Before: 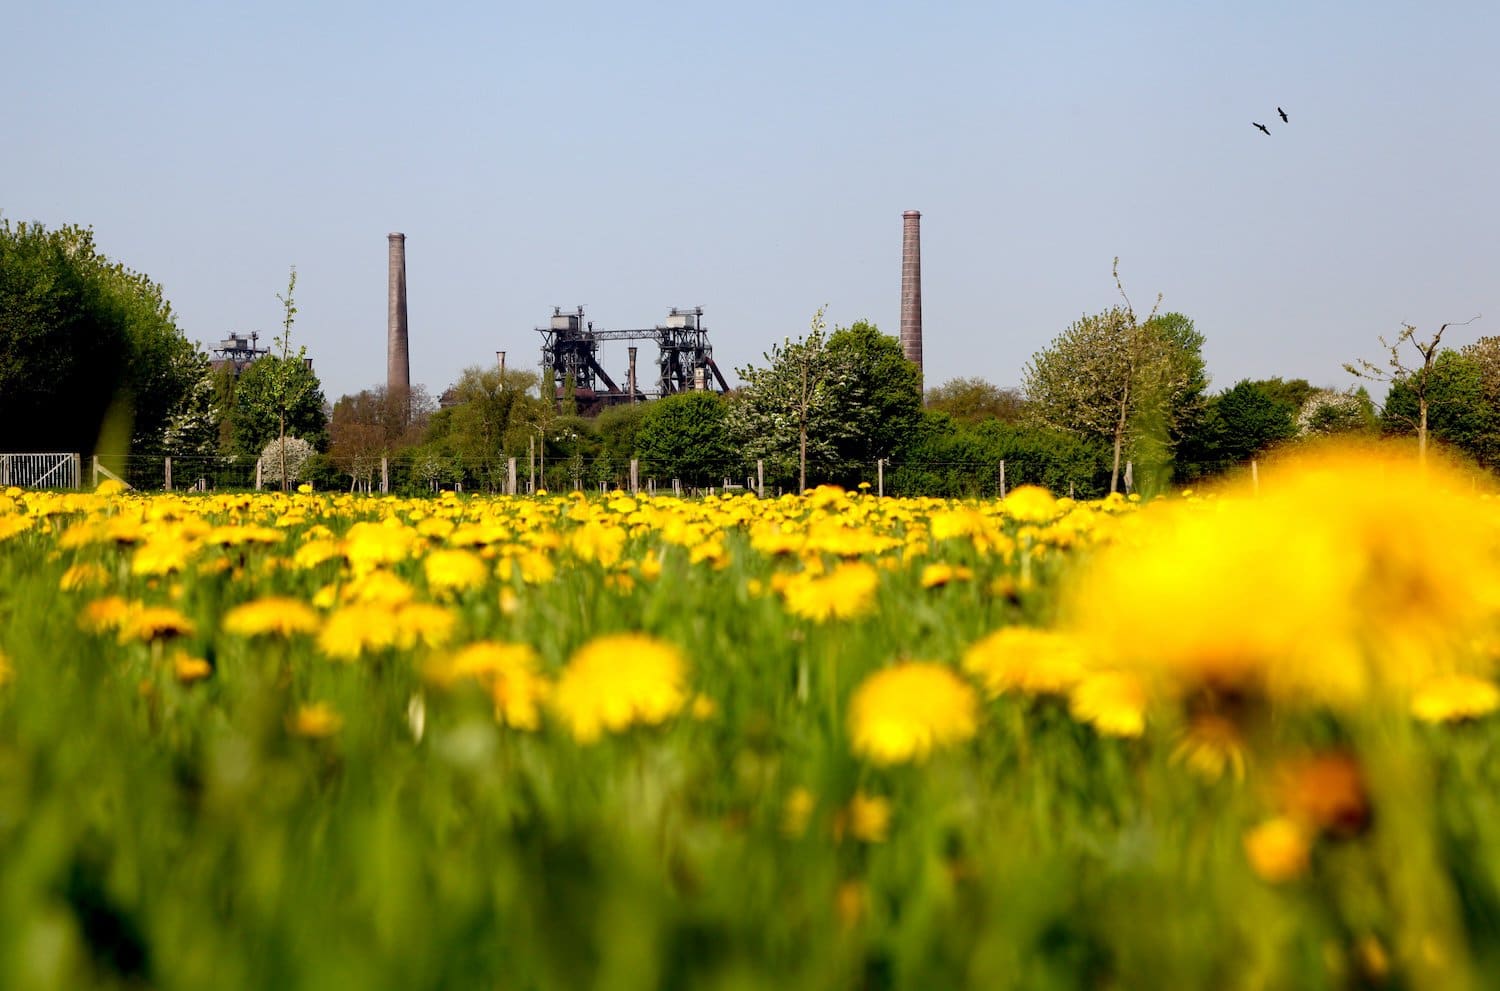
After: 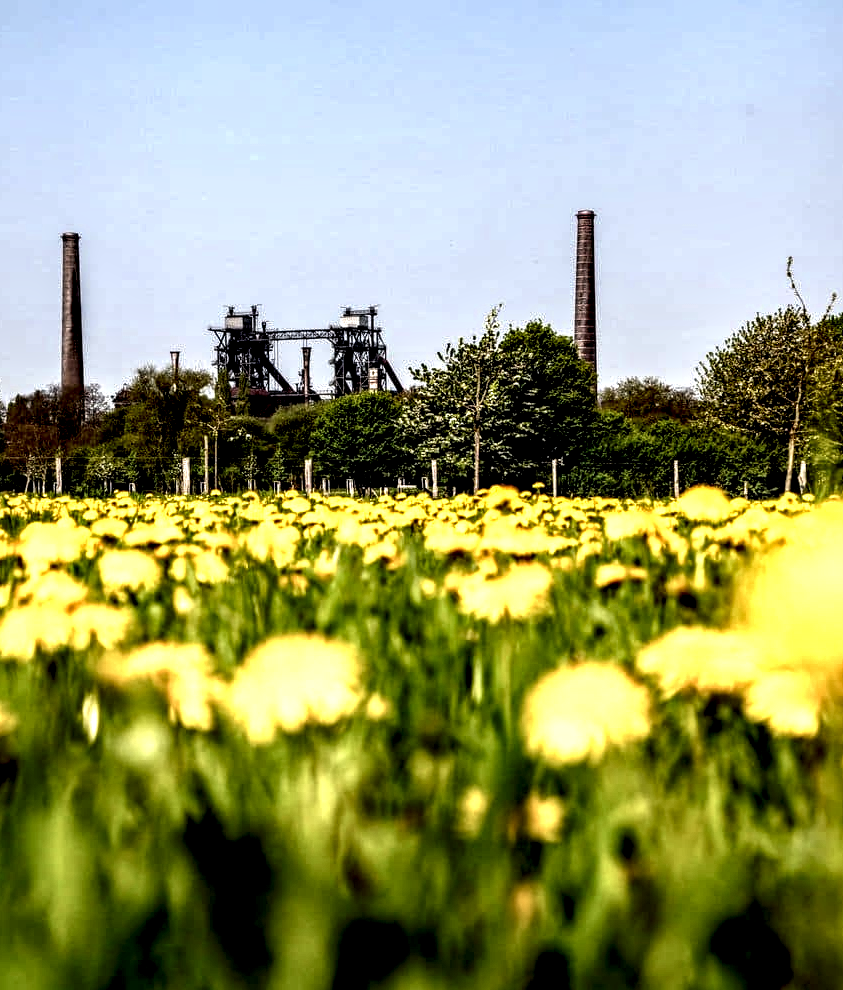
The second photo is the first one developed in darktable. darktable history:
crop: left 21.739%, right 22.022%, bottom 0.008%
local contrast: highlights 111%, shadows 42%, detail 293%
tone equalizer: on, module defaults
color balance rgb: perceptual saturation grading › global saturation 0.838%, perceptual saturation grading › mid-tones 11.392%, perceptual brilliance grading › highlights 10.027%, perceptual brilliance grading › mid-tones 5.311%
base curve: curves: ch0 [(0, 0) (0.74, 0.67) (1, 1)], preserve colors none
